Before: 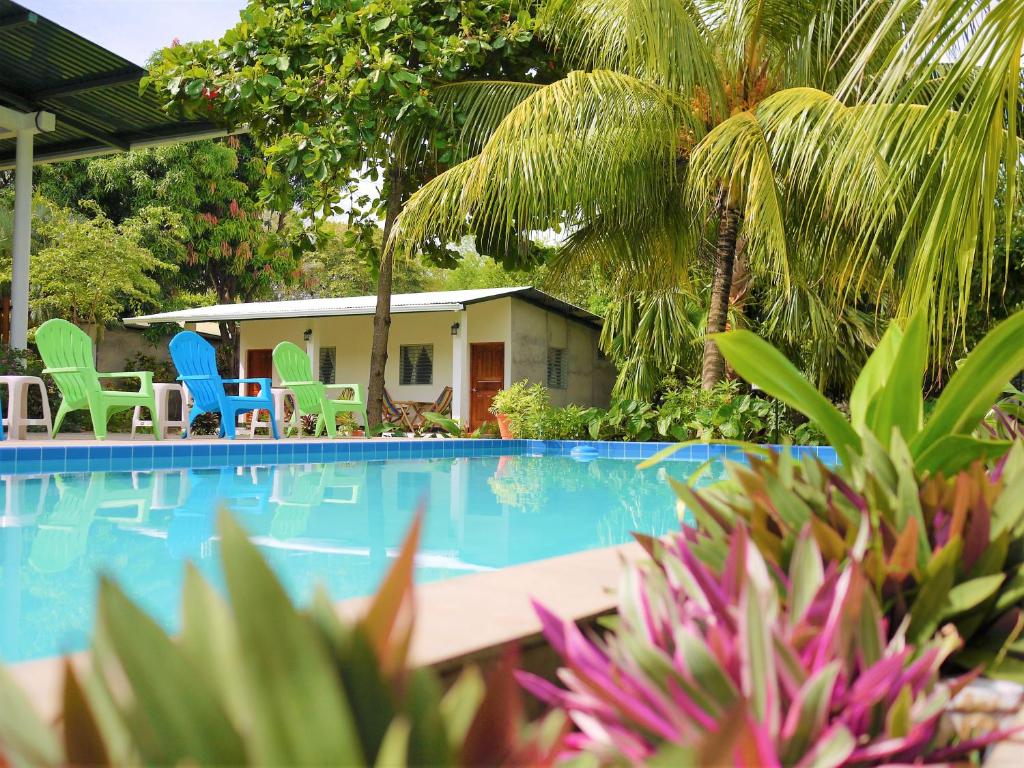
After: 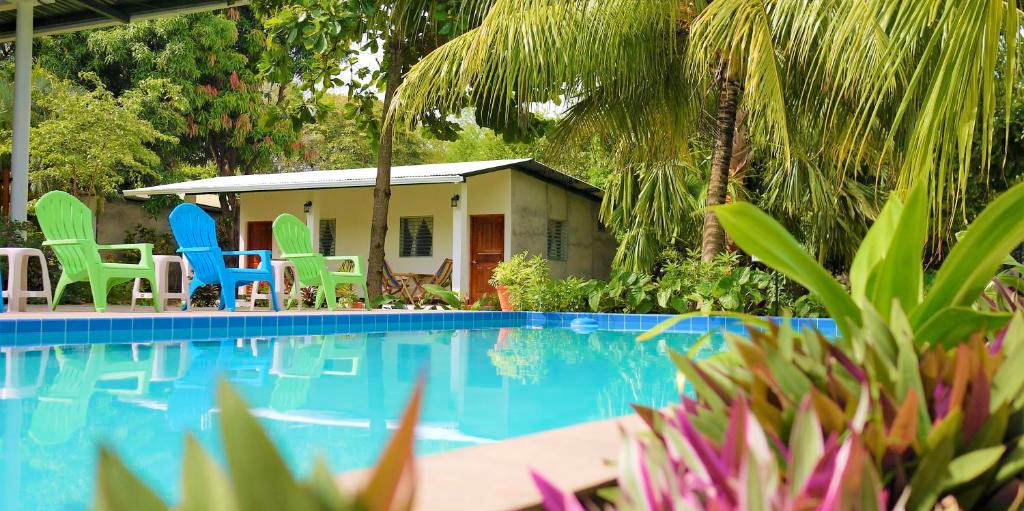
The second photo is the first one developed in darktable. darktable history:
haze removal: compatibility mode true, adaptive false
crop: top 16.704%, bottom 16.736%
velvia: strength 15.09%
